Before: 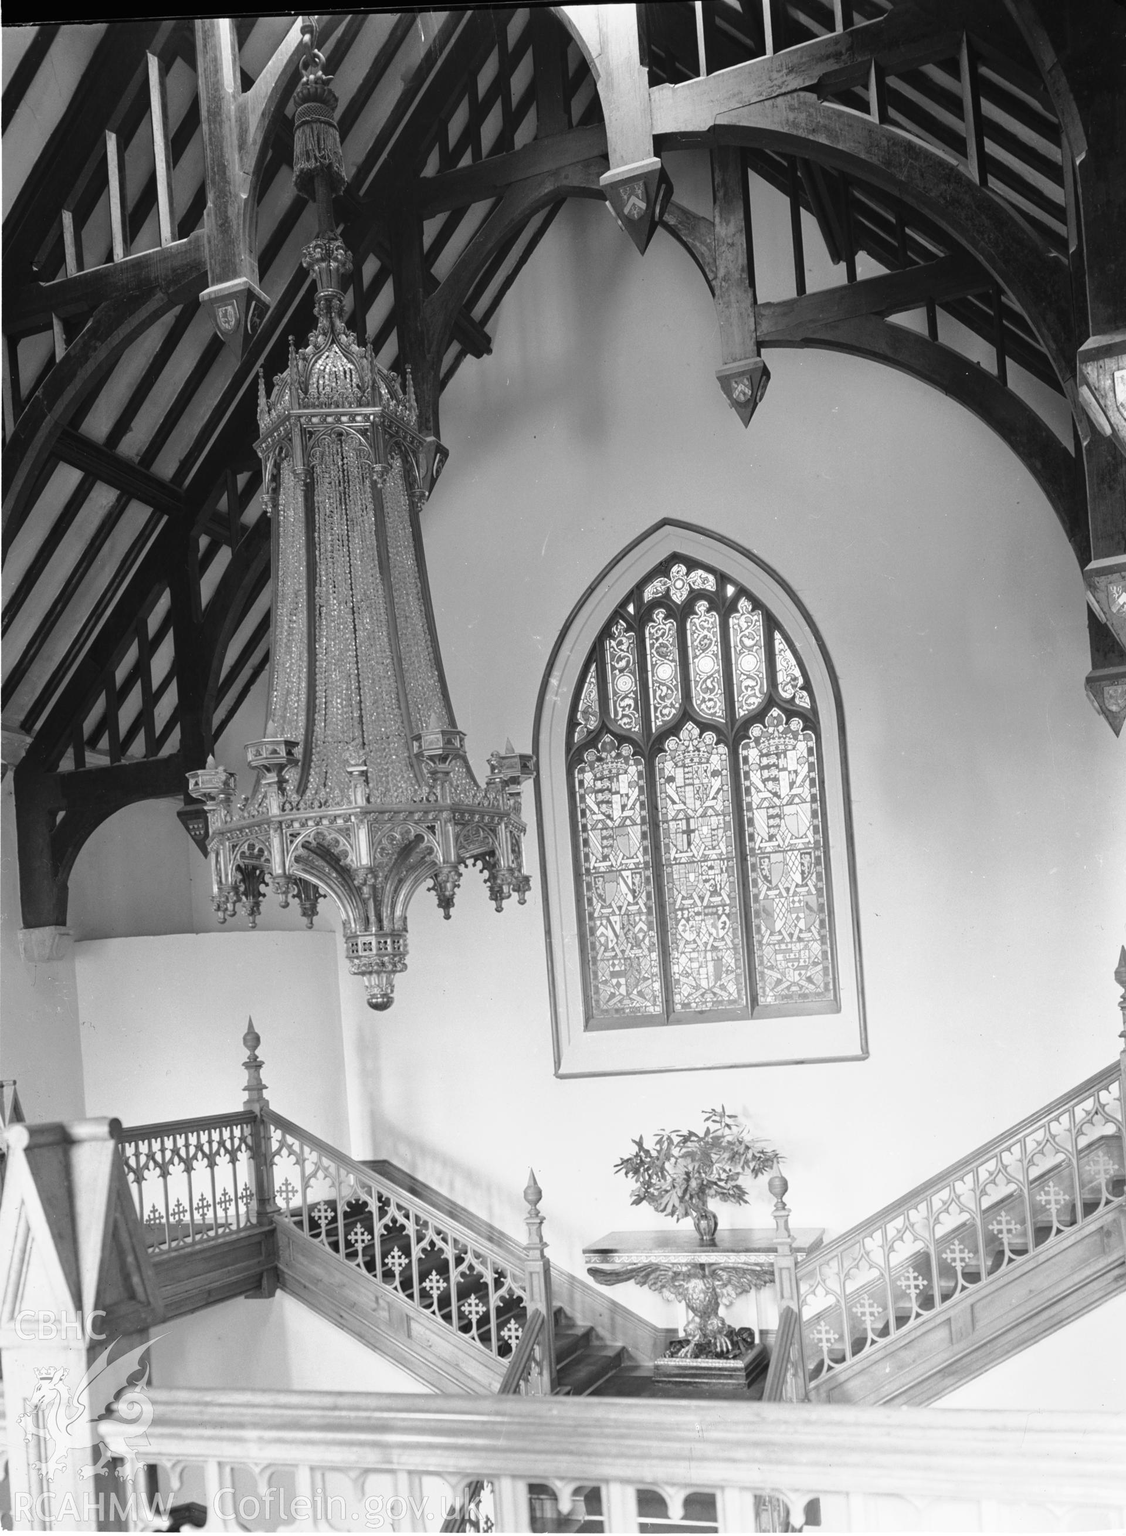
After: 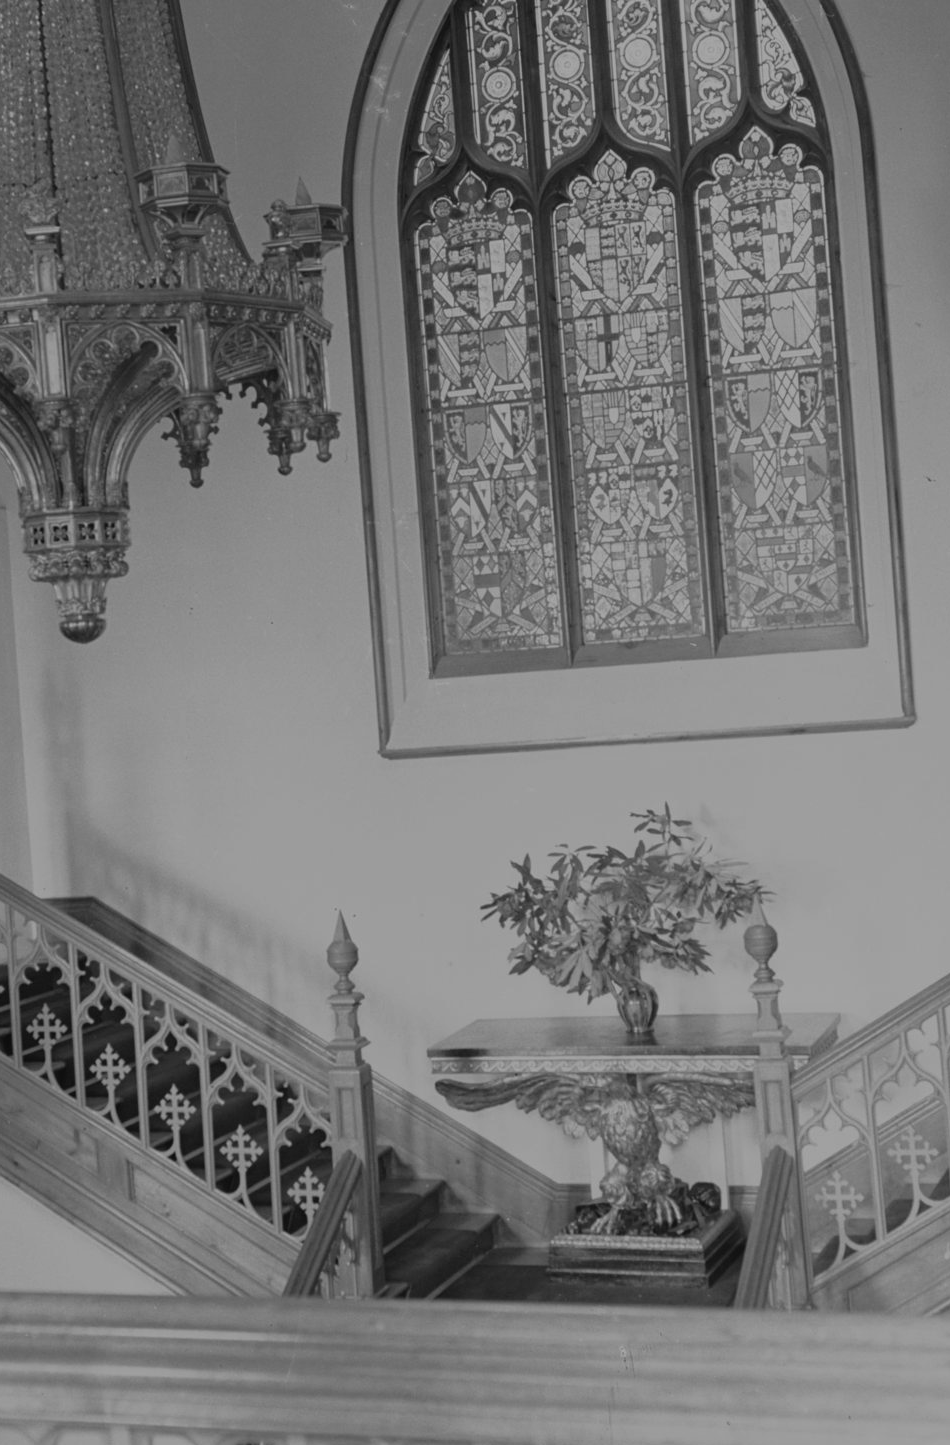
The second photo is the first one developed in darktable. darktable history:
crop: left 29.48%, top 41.289%, right 21.039%, bottom 3.511%
exposure: exposure -1.375 EV, compensate highlight preservation false
